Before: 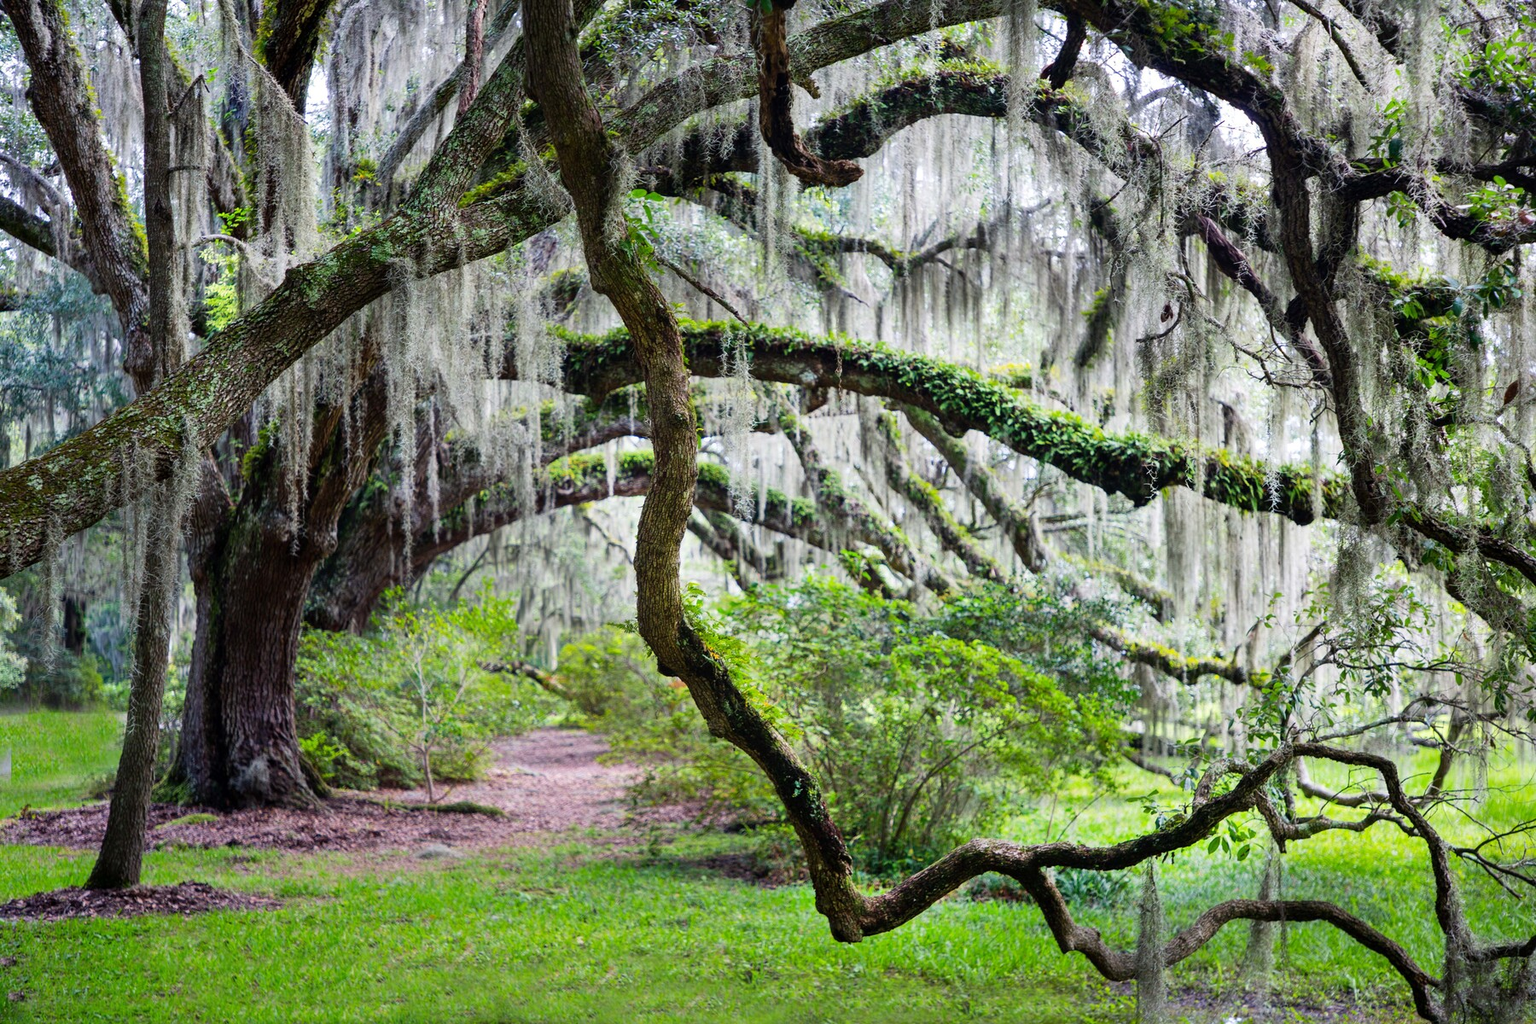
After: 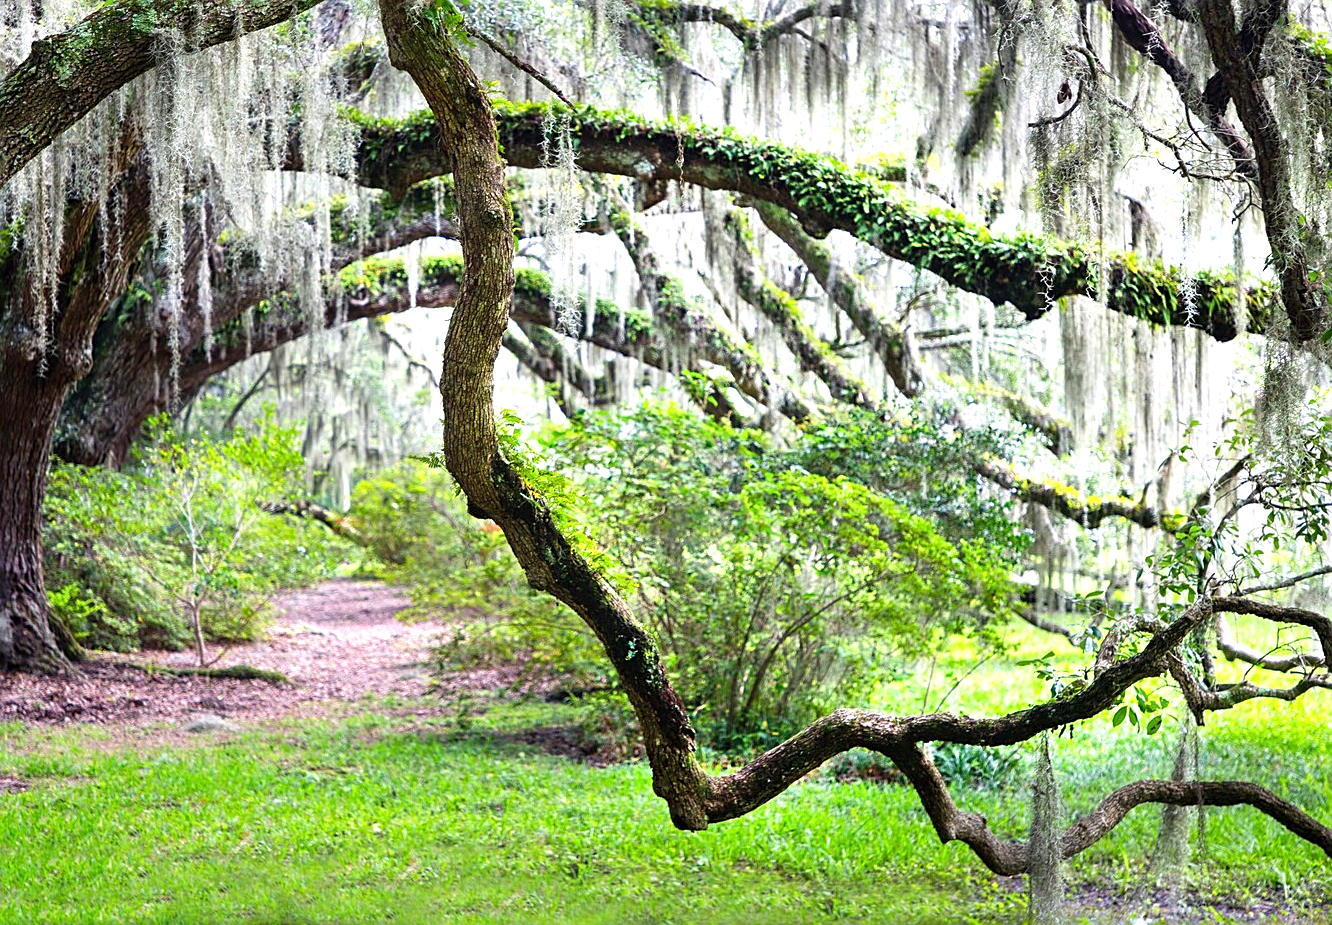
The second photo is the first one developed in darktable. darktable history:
sharpen: on, module defaults
crop: left 16.871%, top 22.857%, right 9.116%
exposure: black level correction 0, exposure 0.7 EV, compensate exposure bias true, compensate highlight preservation false
